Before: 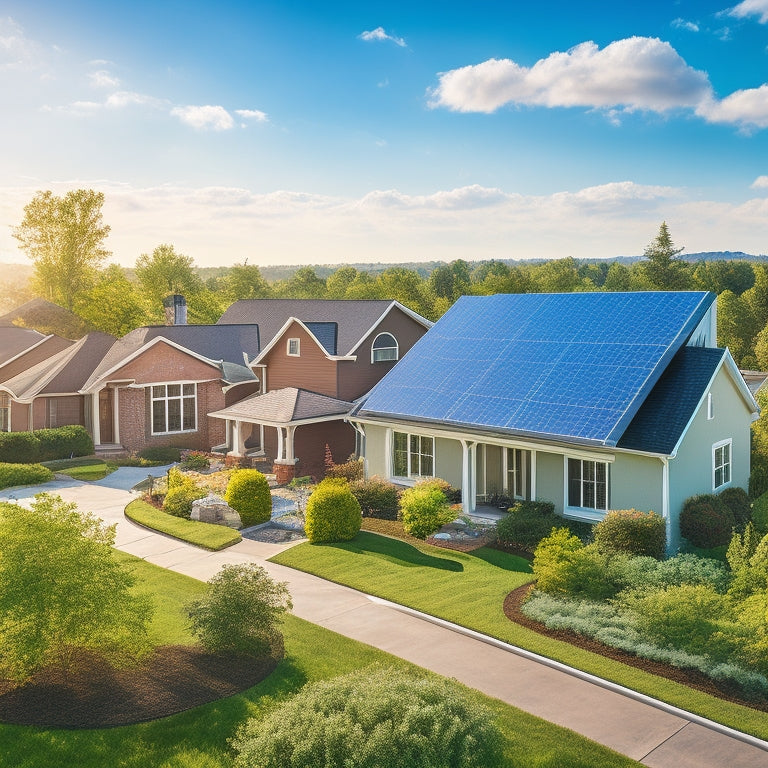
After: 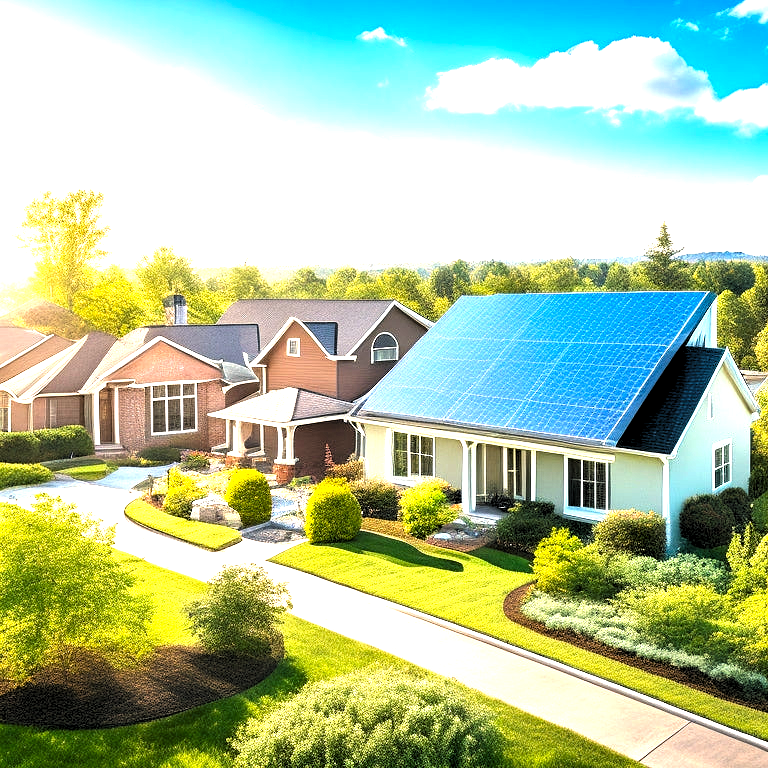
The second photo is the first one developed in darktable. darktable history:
color correction: highlights a* 0.816, highlights b* 2.78, saturation 1.1
levels: levels [0.182, 0.542, 0.902]
exposure: black level correction 0.011, exposure 1.088 EV, compensate exposure bias true, compensate highlight preservation false
